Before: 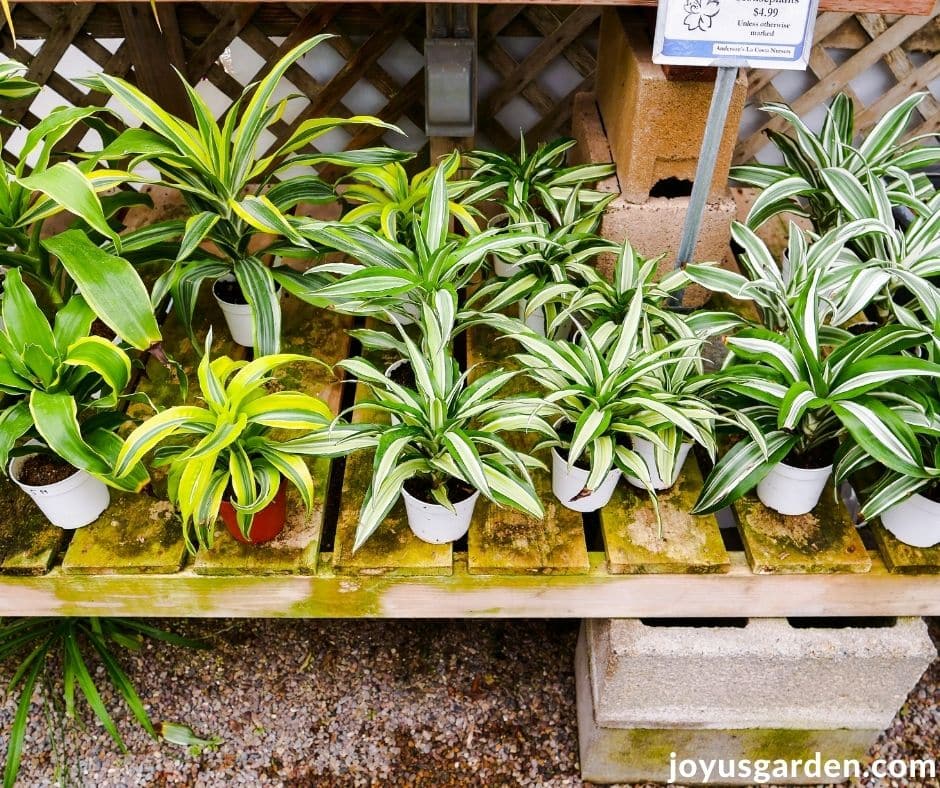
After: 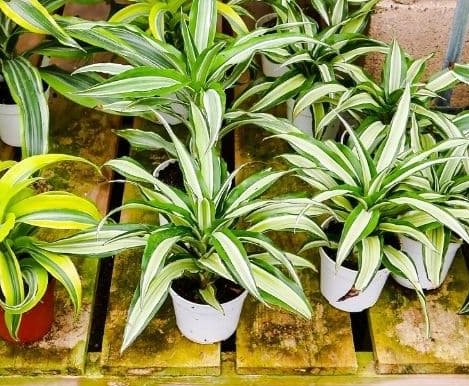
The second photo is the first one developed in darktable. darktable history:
crop: left 24.694%, top 25.438%, right 25.343%, bottom 25.507%
